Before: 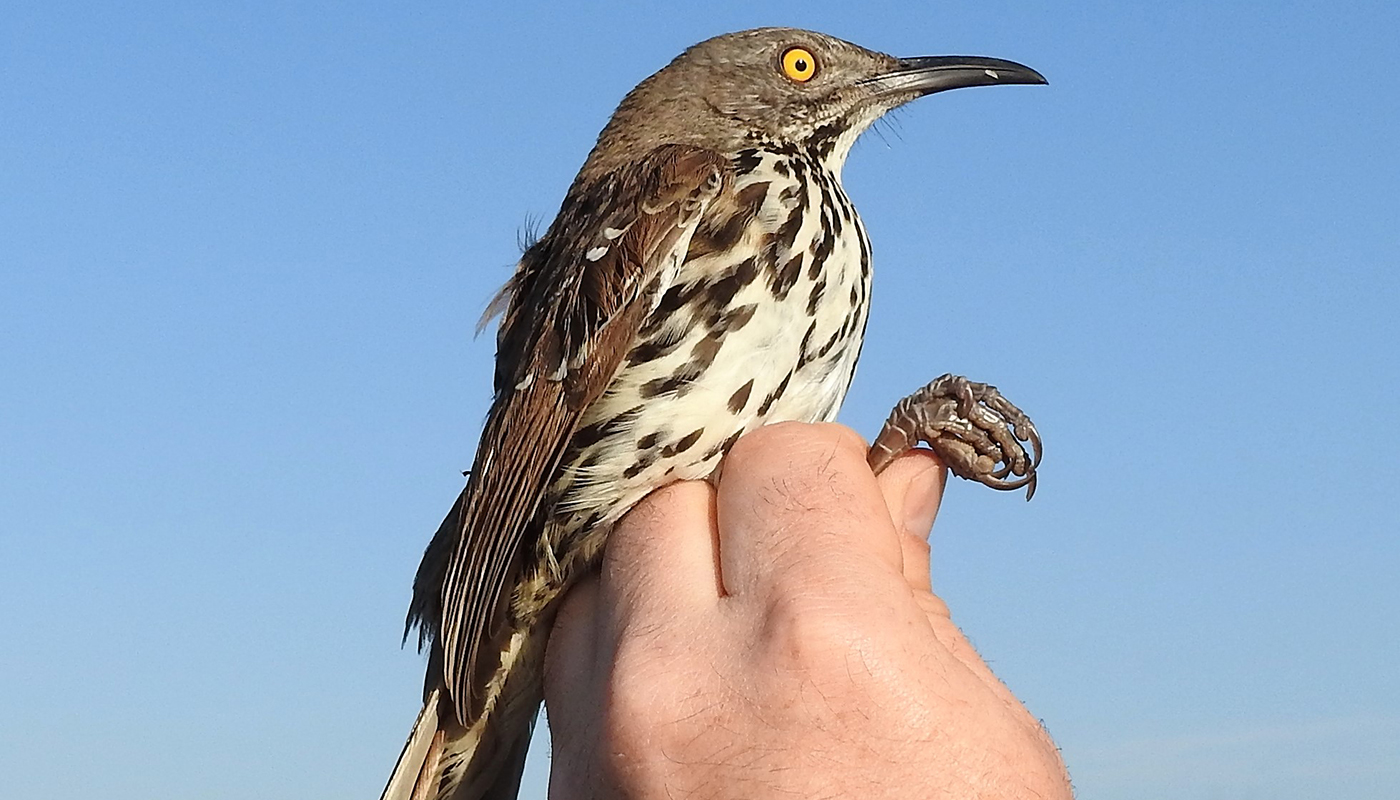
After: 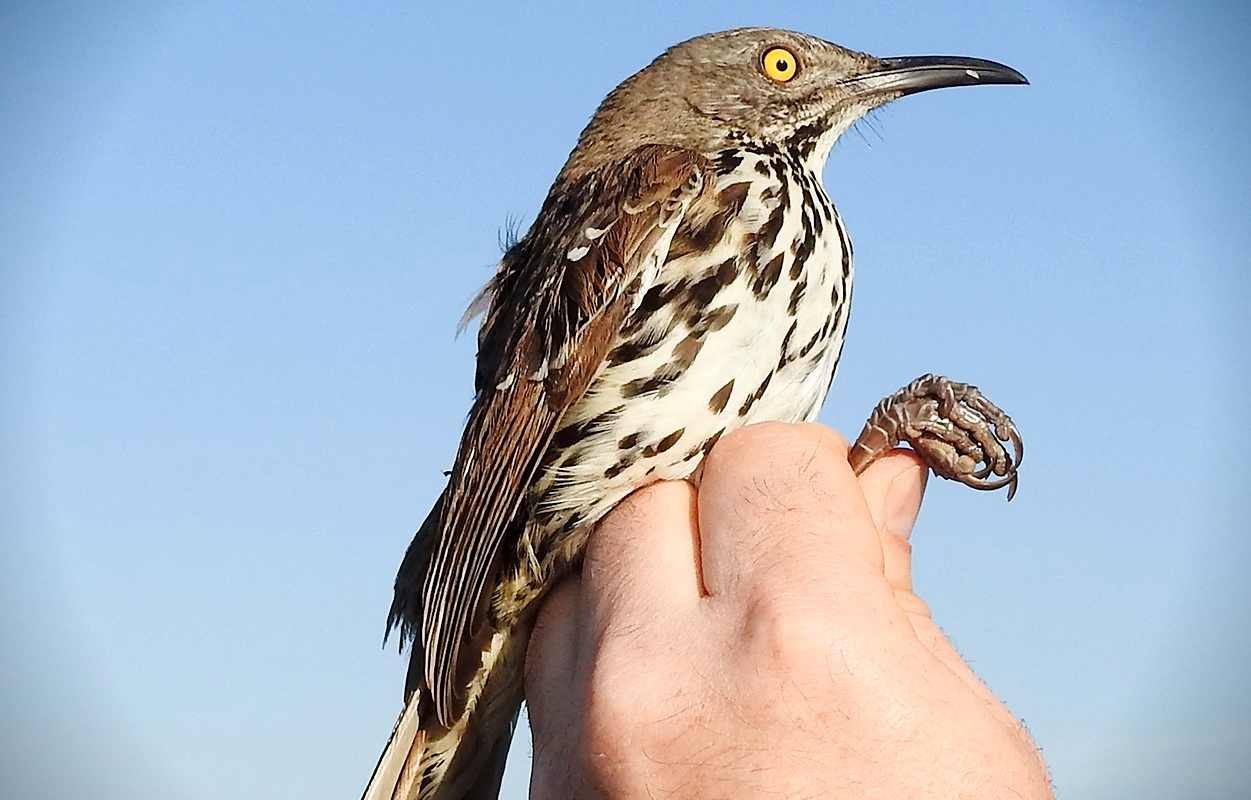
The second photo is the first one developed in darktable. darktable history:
crop and rotate: left 1.4%, right 9.186%
tone curve: curves: ch0 [(0, 0) (0.004, 0.001) (0.133, 0.112) (0.325, 0.362) (0.832, 0.893) (1, 1)], preserve colors none
vignetting: fall-off start 92.05%, brightness -0.995, saturation 0.499
